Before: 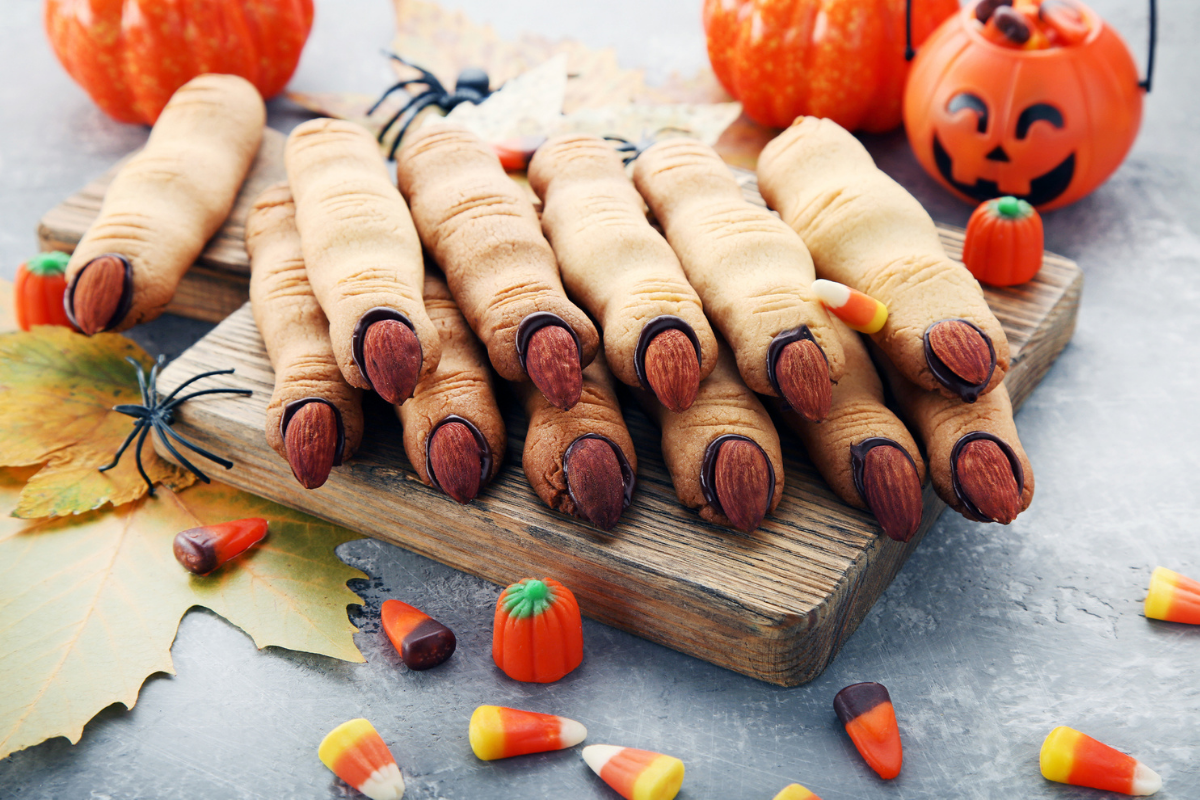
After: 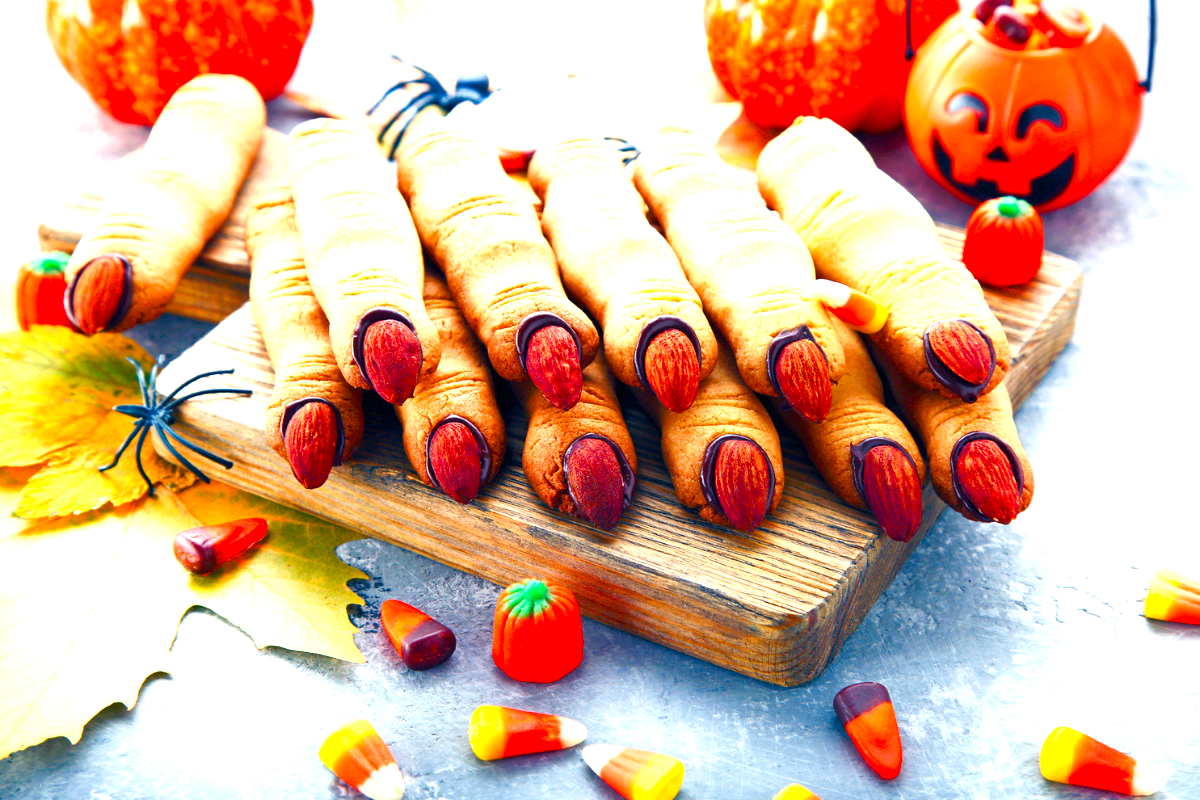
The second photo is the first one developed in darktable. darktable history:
color balance rgb: perceptual saturation grading › global saturation 20%, perceptual saturation grading › highlights -25%, perceptual saturation grading › shadows 50.52%, global vibrance 40.24%
exposure: black level correction 0, exposure 1.1 EV, compensate exposure bias true, compensate highlight preservation false
contrast brightness saturation: saturation 0.18
